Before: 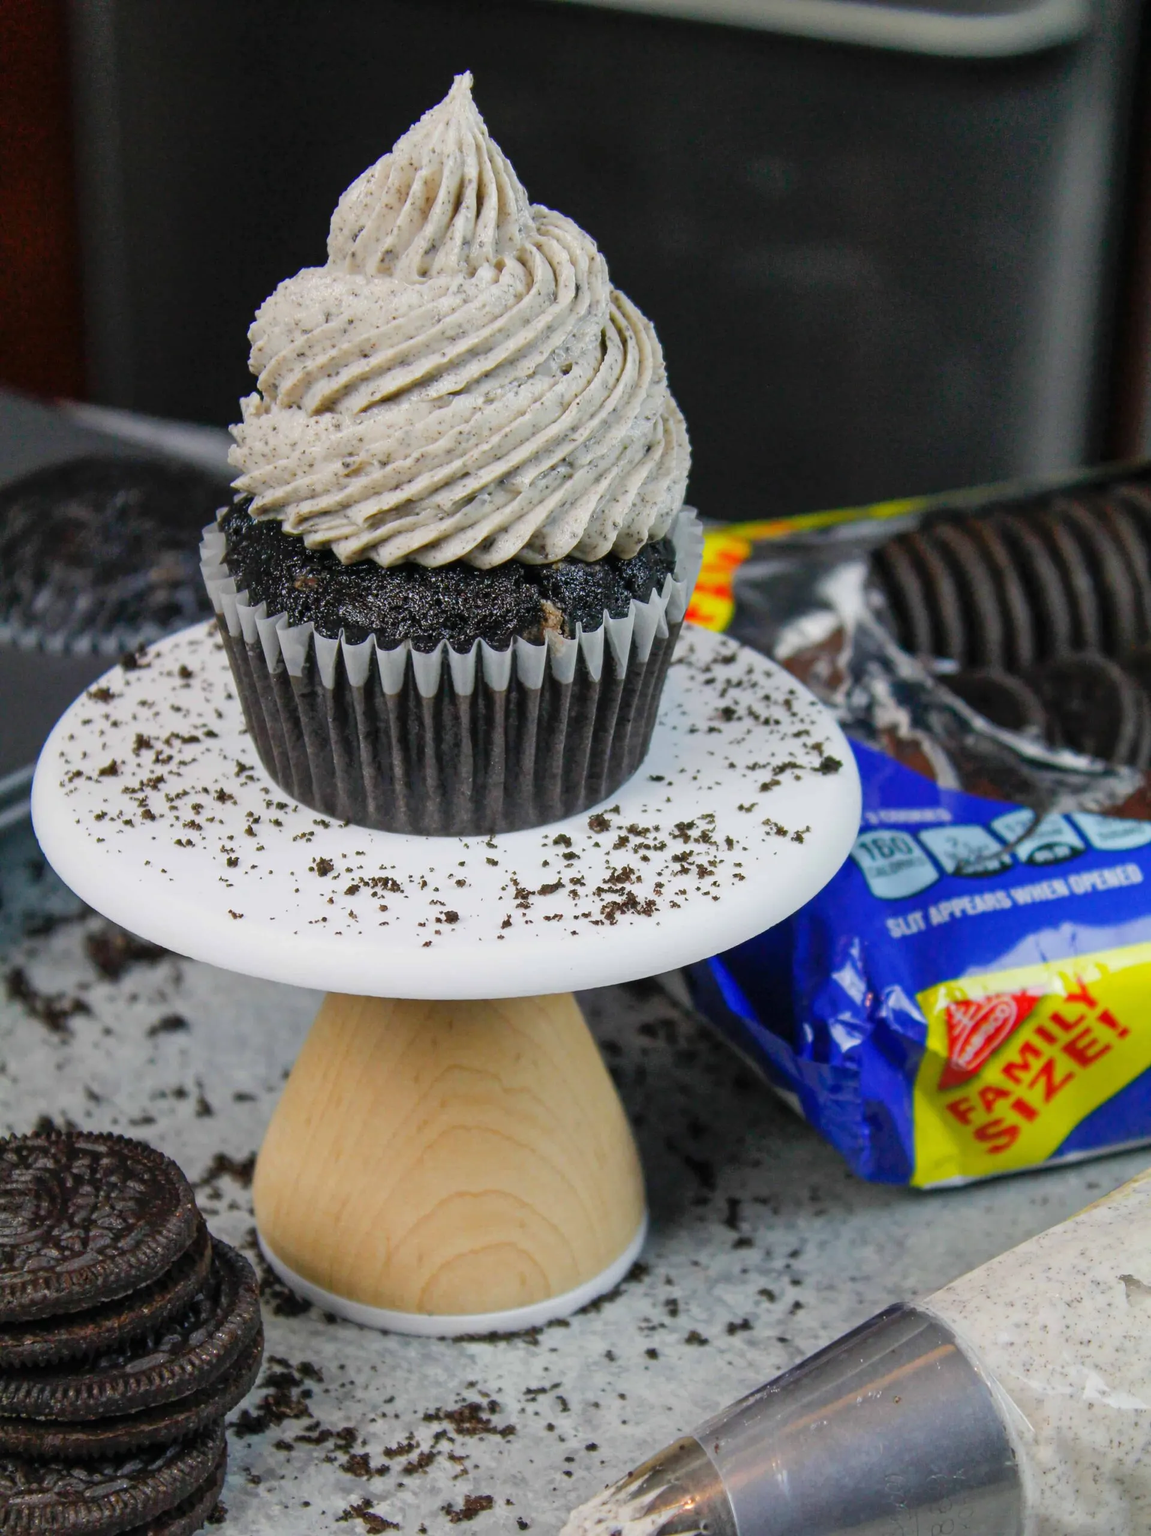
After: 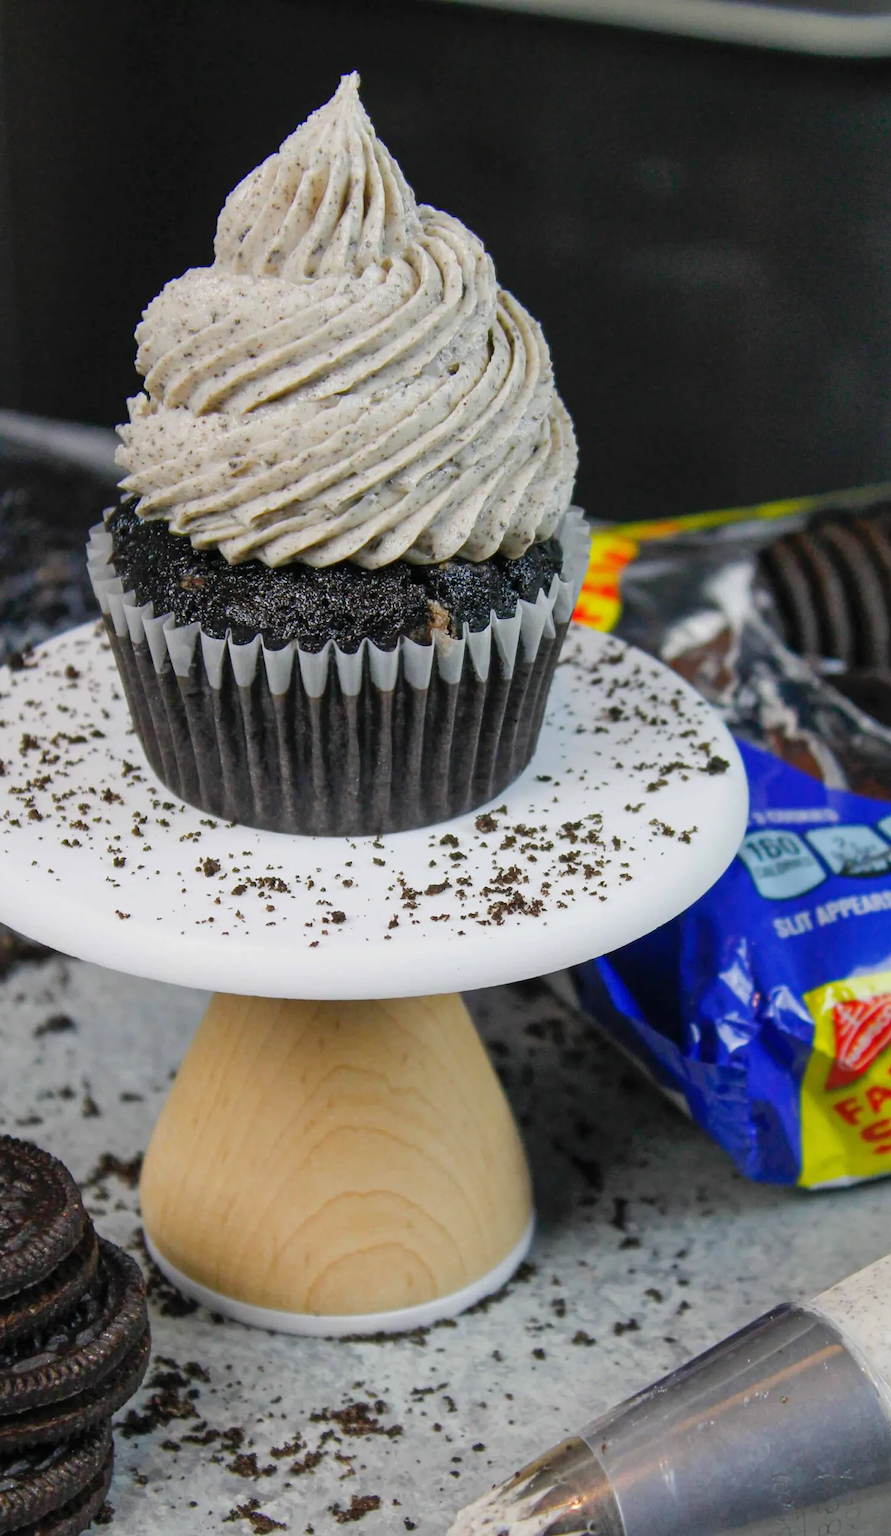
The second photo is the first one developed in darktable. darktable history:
crop: left 9.88%, right 12.647%
